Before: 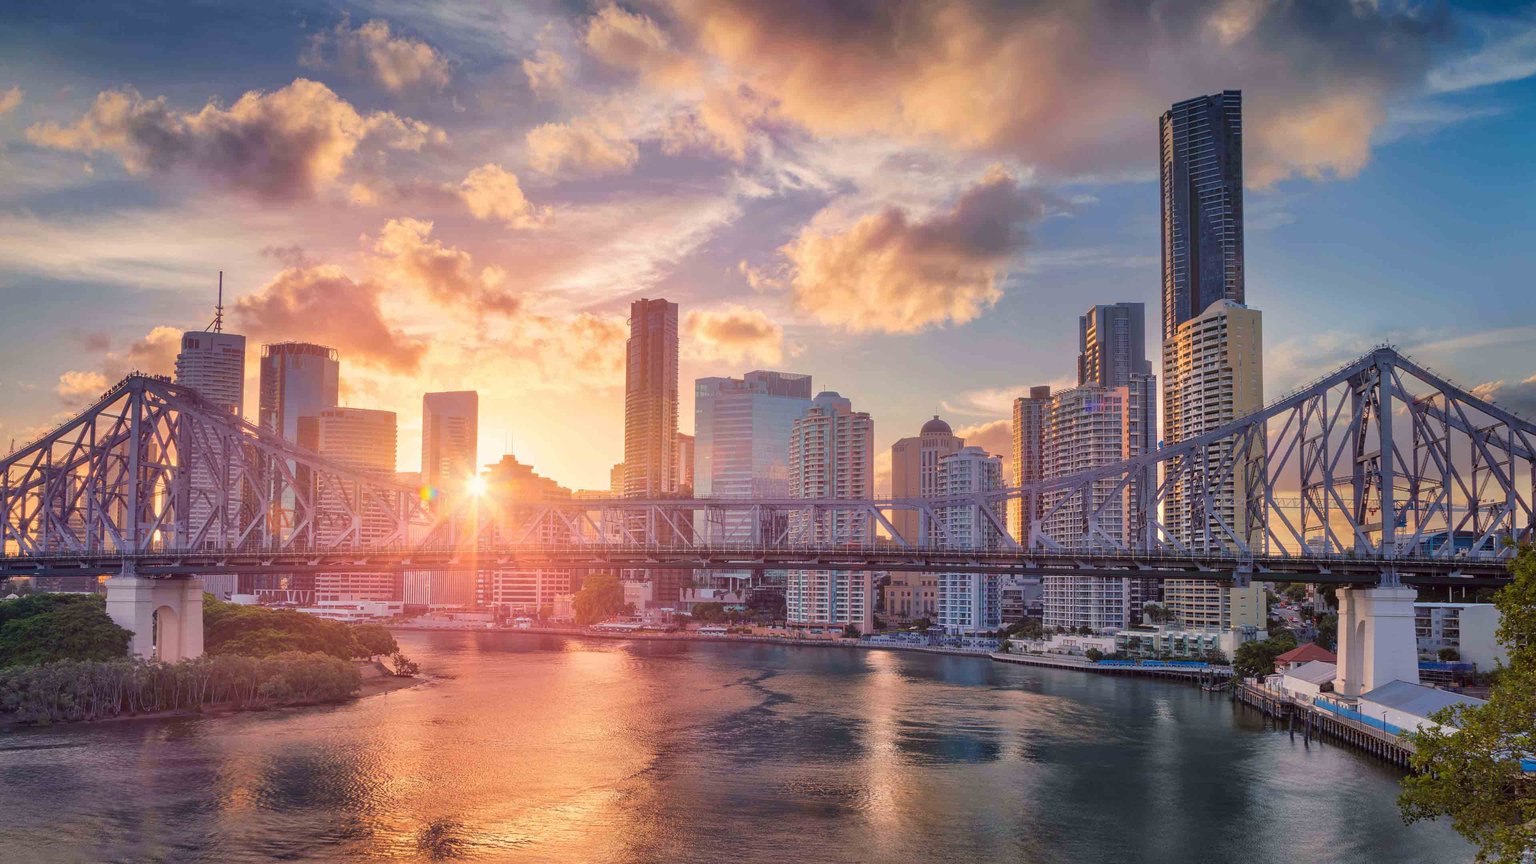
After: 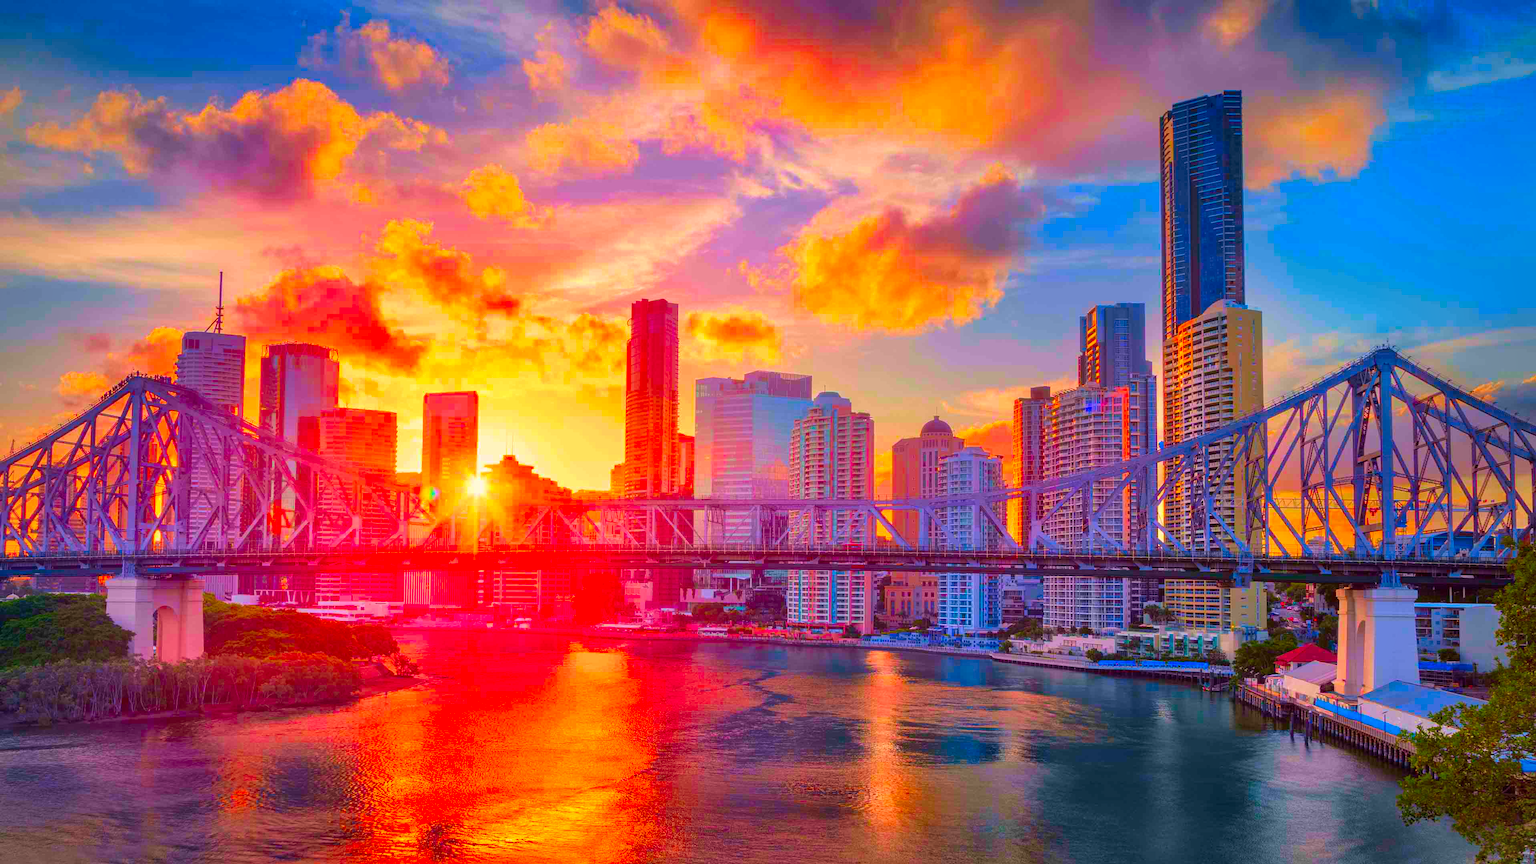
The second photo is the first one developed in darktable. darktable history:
vignetting: fall-off radius 81.67%
color correction: highlights b* -0.011, saturation 2.96
velvia: on, module defaults
